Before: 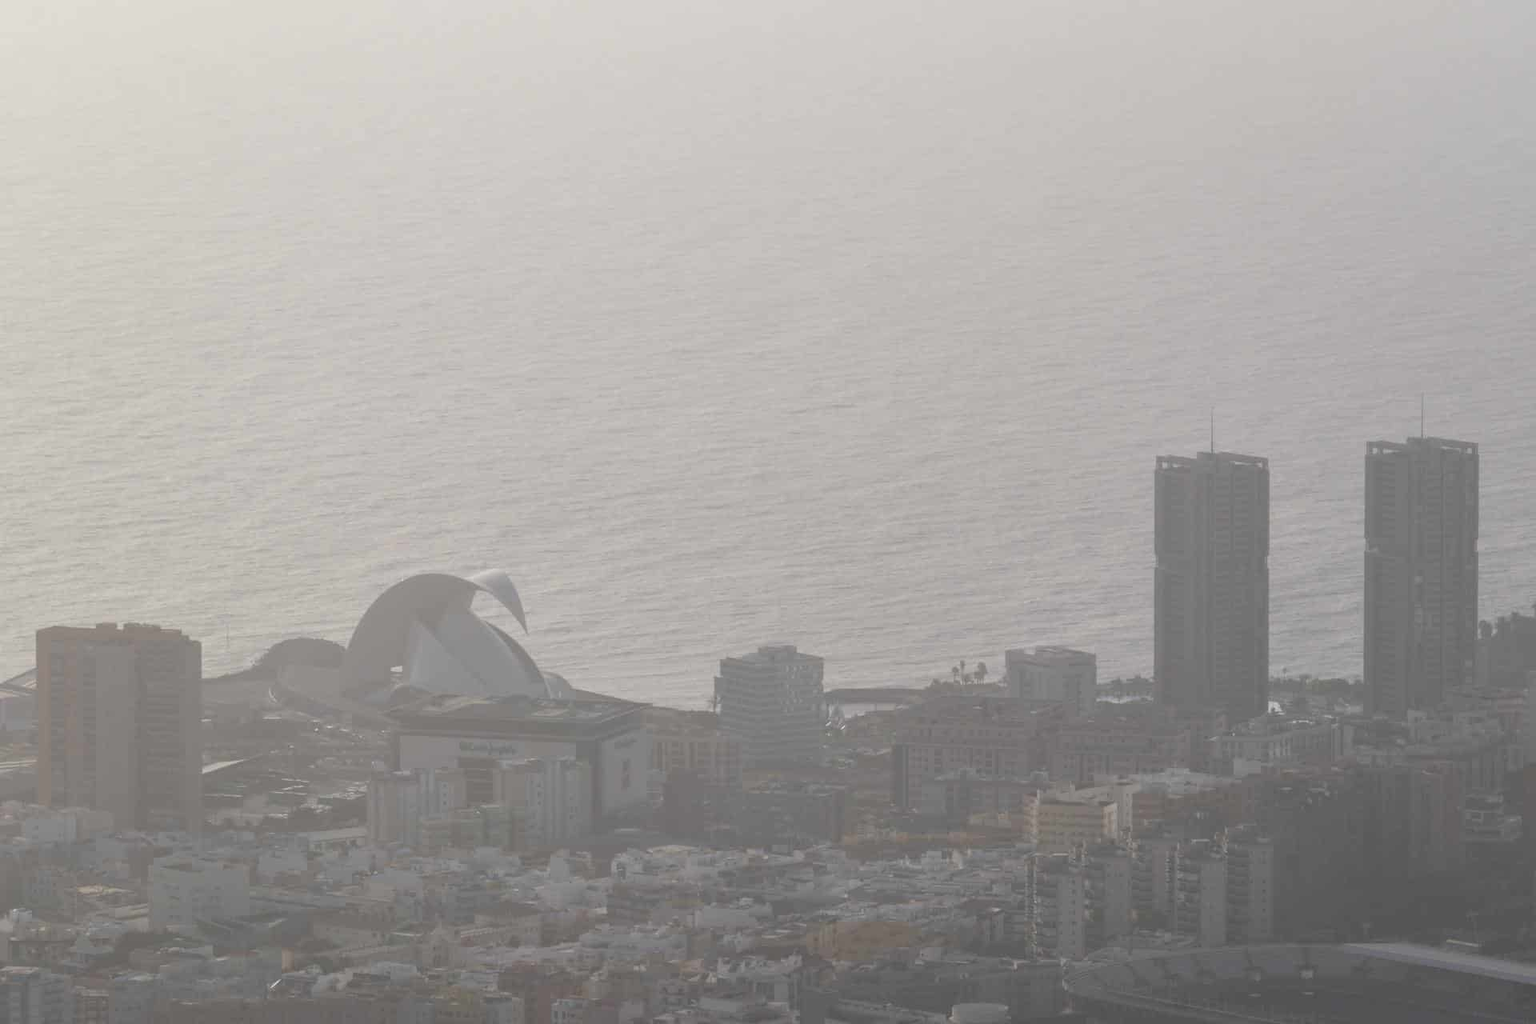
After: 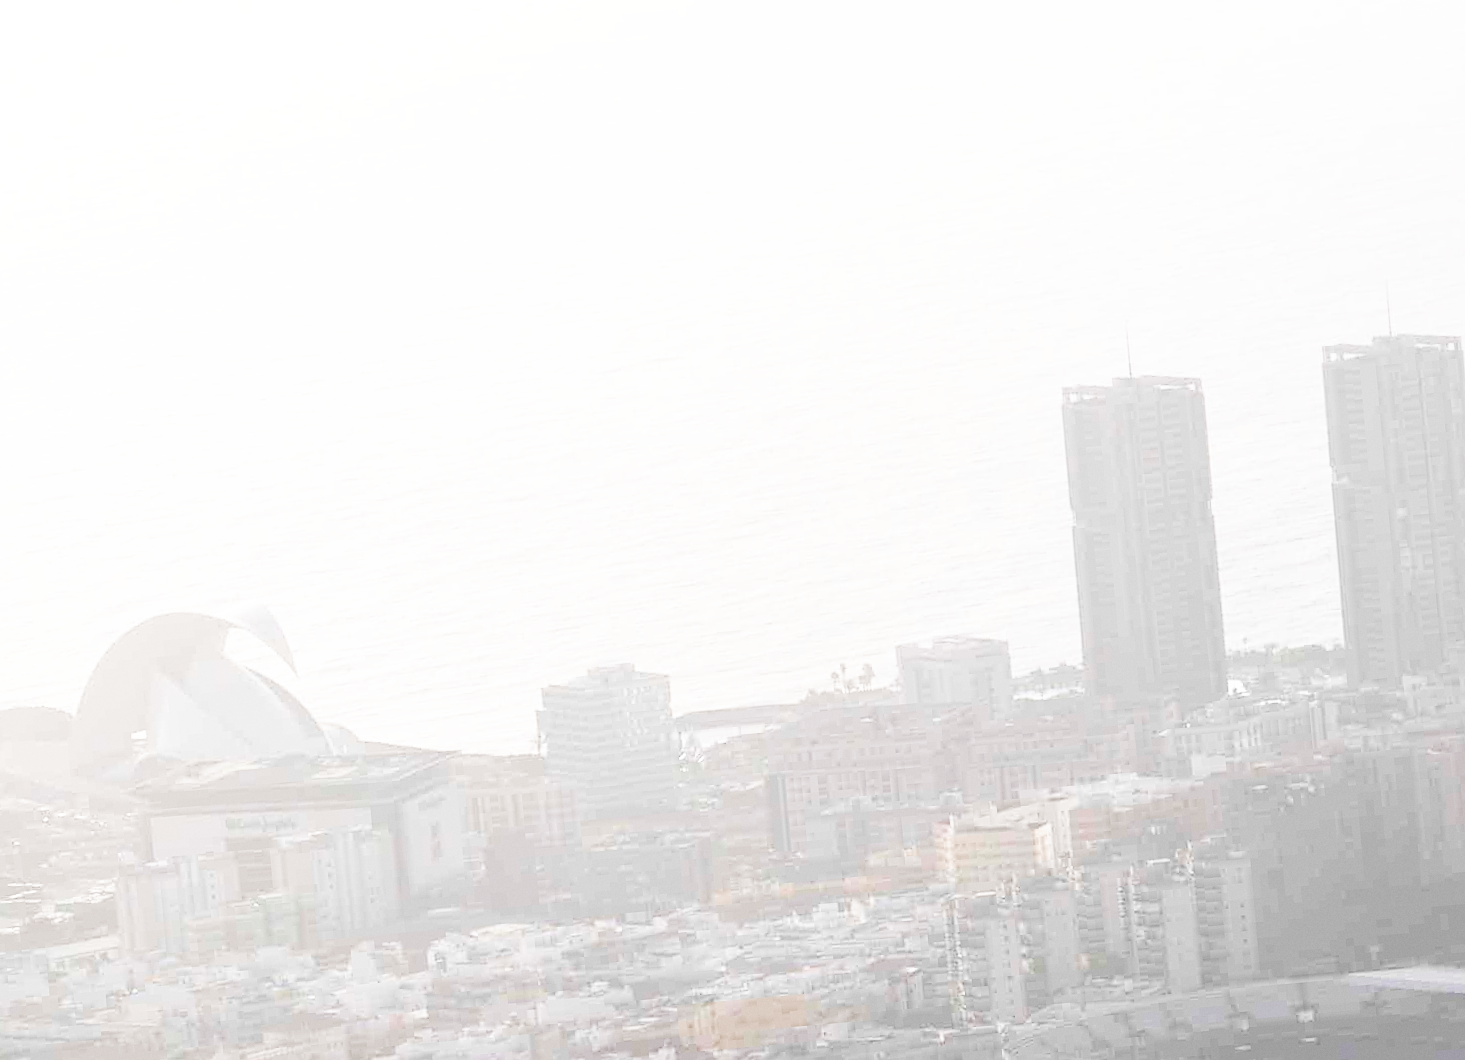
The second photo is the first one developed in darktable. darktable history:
grain: coarseness 14.57 ISO, strength 8.8%
crop and rotate: left 17.959%, top 5.771%, right 1.742%
sharpen: on, module defaults
exposure: black level correction 0, exposure 0.7 EV, compensate exposure bias true, compensate highlight preservation false
base curve: curves: ch0 [(0, 0) (0.007, 0.004) (0.027, 0.03) (0.046, 0.07) (0.207, 0.54) (0.442, 0.872) (0.673, 0.972) (1, 1)], preserve colors none
contrast brightness saturation: saturation -0.05
white balance: emerald 1
rotate and perspective: rotation -5°, crop left 0.05, crop right 0.952, crop top 0.11, crop bottom 0.89
